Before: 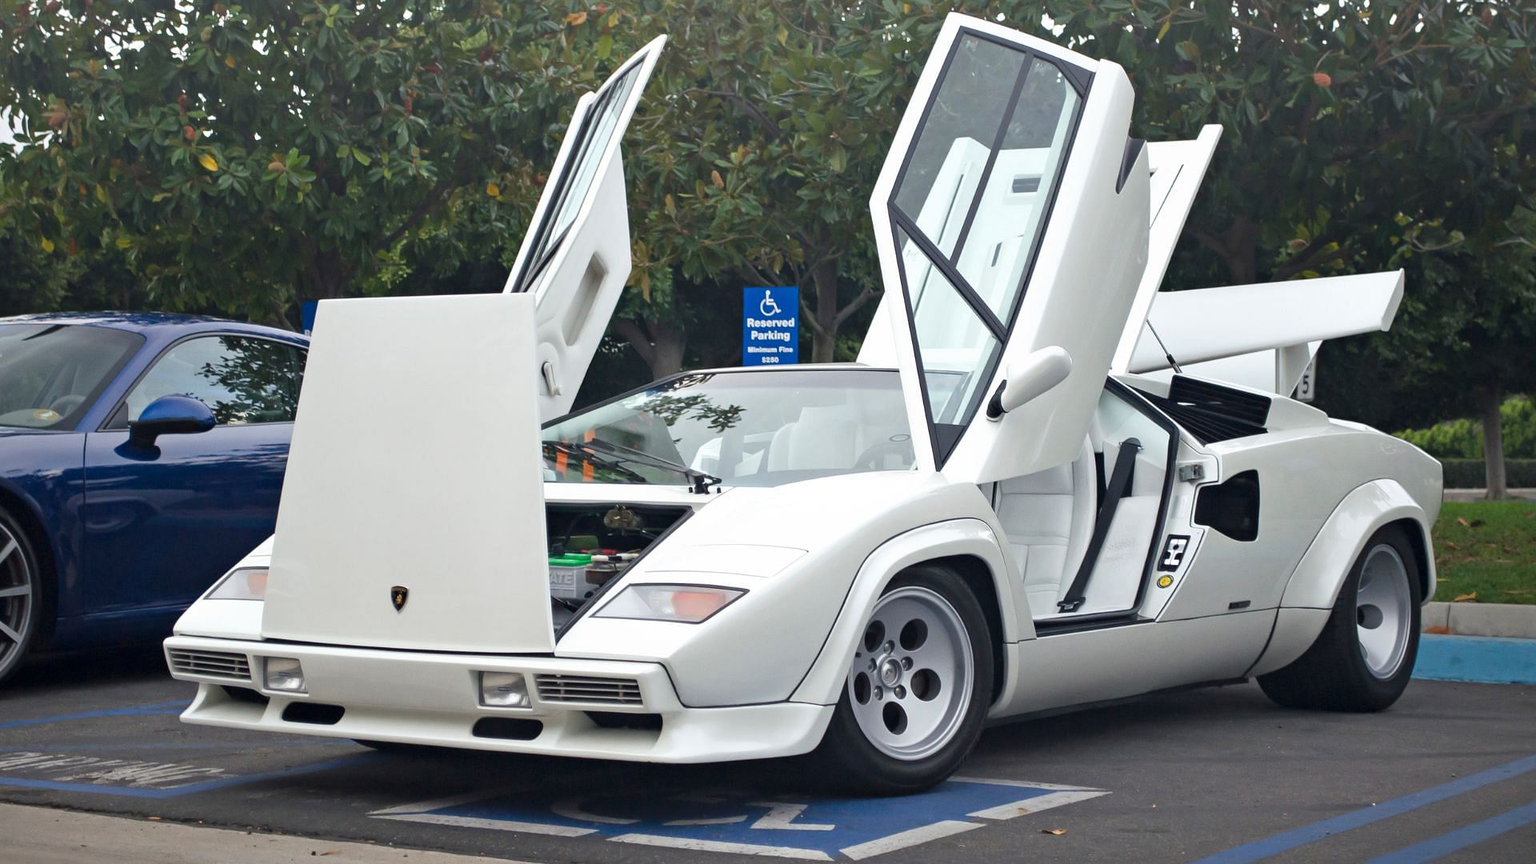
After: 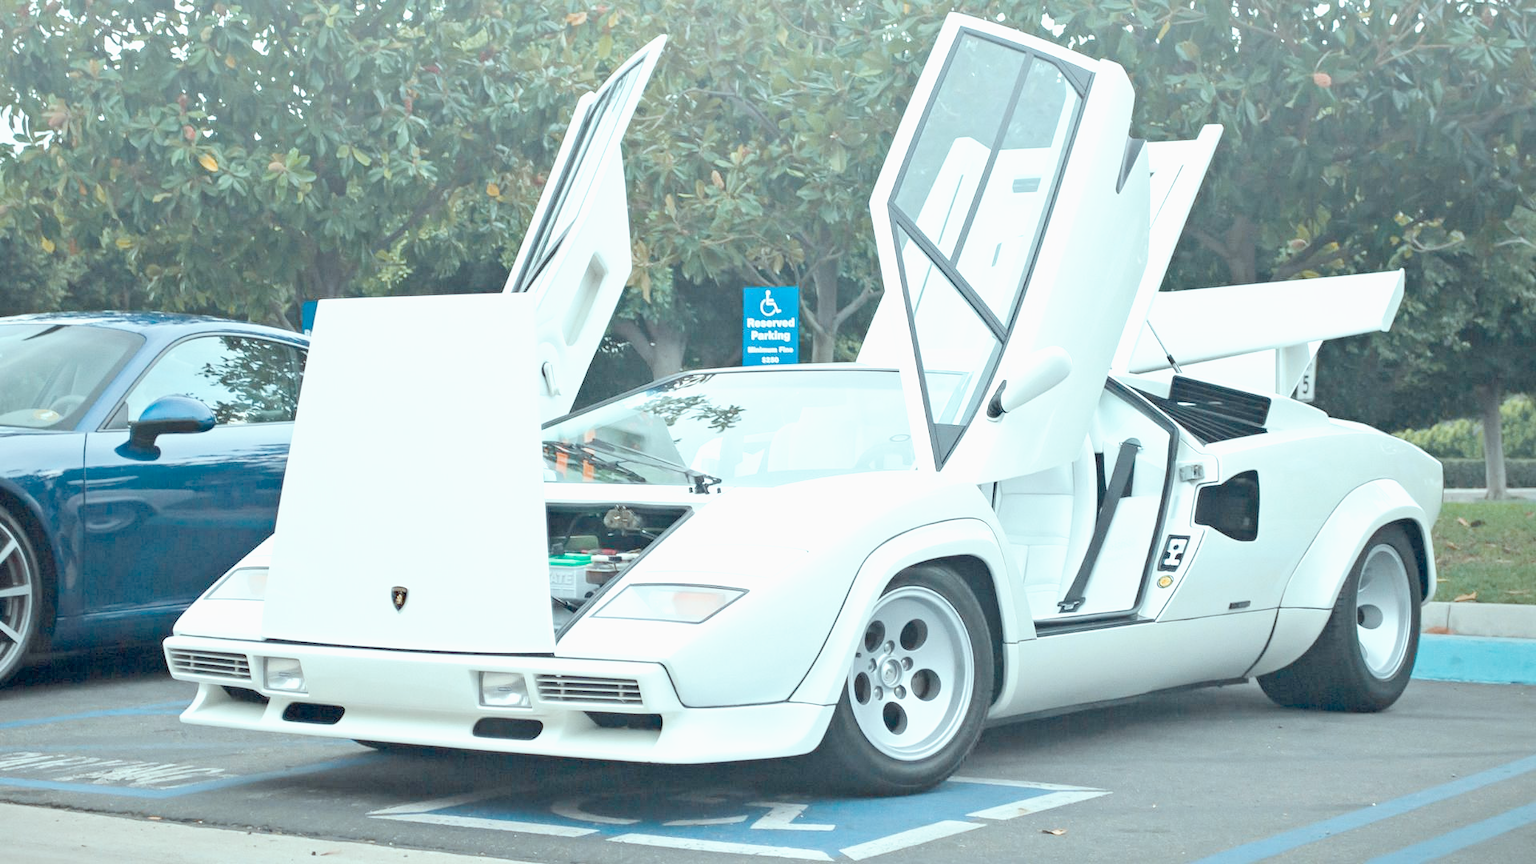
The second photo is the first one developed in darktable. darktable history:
tone curve: curves: ch0 [(0, 0) (0.003, 0.001) (0.011, 0.005) (0.025, 0.01) (0.044, 0.019) (0.069, 0.029) (0.1, 0.042) (0.136, 0.078) (0.177, 0.129) (0.224, 0.182) (0.277, 0.246) (0.335, 0.318) (0.399, 0.396) (0.468, 0.481) (0.543, 0.573) (0.623, 0.672) (0.709, 0.777) (0.801, 0.881) (0.898, 0.975) (1, 1)], preserve colors none
color look up table: target L [88.69, 79.39, 66.76, 62.42, 50.45, 35.56, 198.1, 92.62, 90.27, 76.03, 80.16, 66.07, 65.24, 65.57, 56.83, 50.43, 53.7, 49.65, 39.28, 31.34, 85.84, 80.79, 80.67, 80.48, 74.81, 67.19, 56.44, 53.12, 53.69, 54.65, 46.99, 37.24, 27.97, 24.79, 25.7, 20.82, 17.67, 13.77, 11.01, 81.56, 81.89, 81.32, 81.37, 81.36, 81.56, 71.59, 65.69, 53.81, 47.99], target a [-9.129, -8.182, -17.41, -44.88, -37.94, -11.24, 0, -0.001, -9.883, 10.14, -3.361, 31.58, 22.27, 11.45, 33.25, 41.97, 36.78, 37.92, 36.69, 11.36, -9.672, -4.395, -8.739, -7.617, -7.224, -6.227, -1.223, 32.74, 16.86, -13.29, -2.887, 3.855, -2.1, 11.46, 8.602, -1.448, -1.221, -1.167, -3.339, -10.07, -15.27, -11.81, -10.16, -13.11, -11.98, -35.82, -28.29, -20.87, -12.27], target b [-3.71, -3.45, 38.23, 13.4, 17.92, 13.83, 0.001, 0.005, -3.685, 55.99, -2.417, 49.2, 51.03, 10.19, 45.91, 28.07, 4.448, 19.93, 25.85, 11.77, -3.879, -2.964, -2.543, -3.851, -3.418, -2.386, -20.2, -4.265, -20.23, -40.25, -1.669, -37.56, -2.102, -9.792, -35.79, -0.857, -2.075, -2.236, -1.078, -4.649, -8.084, -5.924, -6.299, -6.358, -8.609, -9.68, -27.5, -27.21, -21.57], num patches 49
